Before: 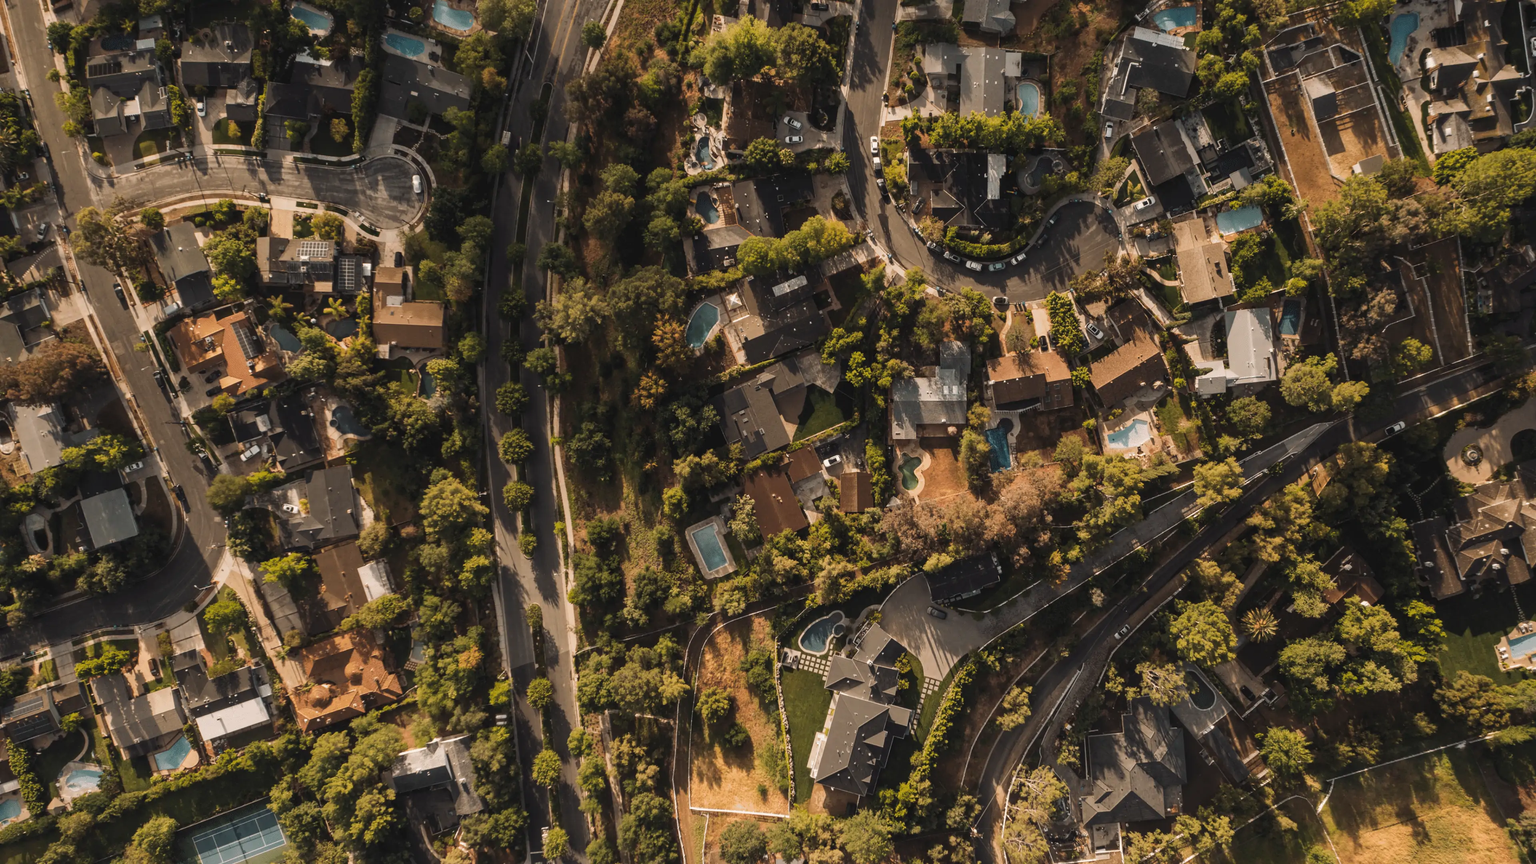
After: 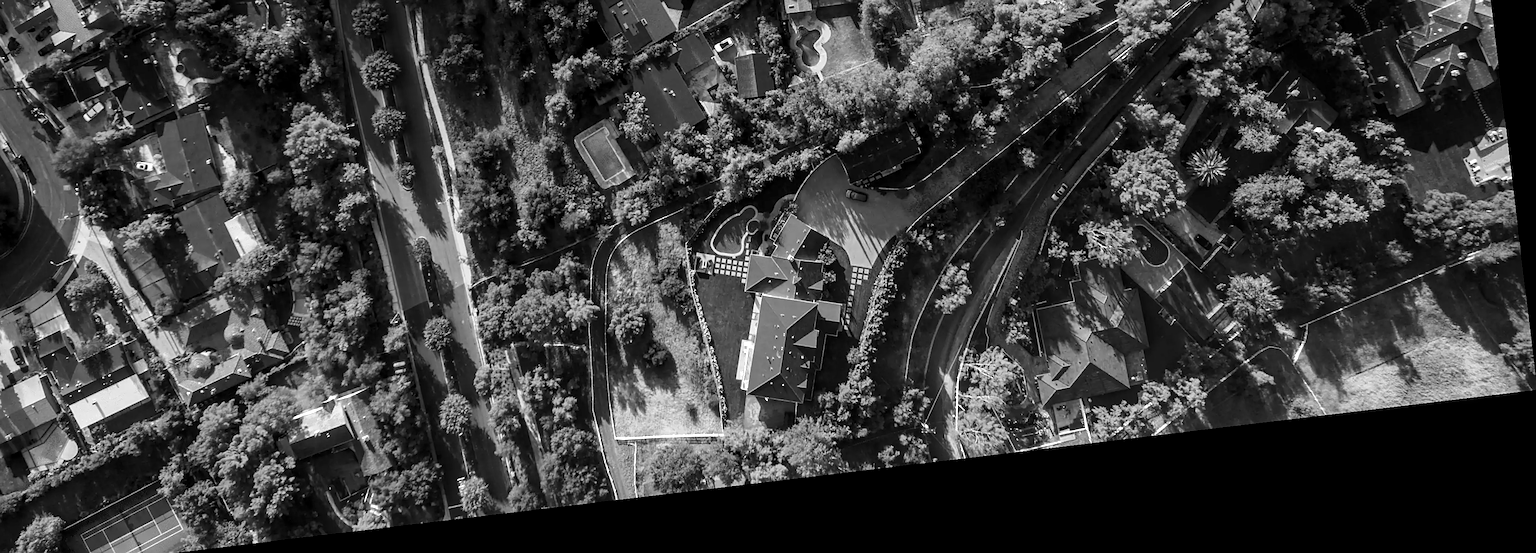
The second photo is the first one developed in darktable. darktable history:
local contrast: detail 135%, midtone range 0.75
sharpen: on, module defaults
crop and rotate: left 13.306%, top 48.129%, bottom 2.928%
exposure: black level correction 0, exposure -0.721 EV, compensate highlight preservation false
levels: mode automatic, black 0.023%, white 99.97%, levels [0.062, 0.494, 0.925]
rotate and perspective: rotation -6.83°, automatic cropping off
monochrome: a 32, b 64, size 2.3, highlights 1
